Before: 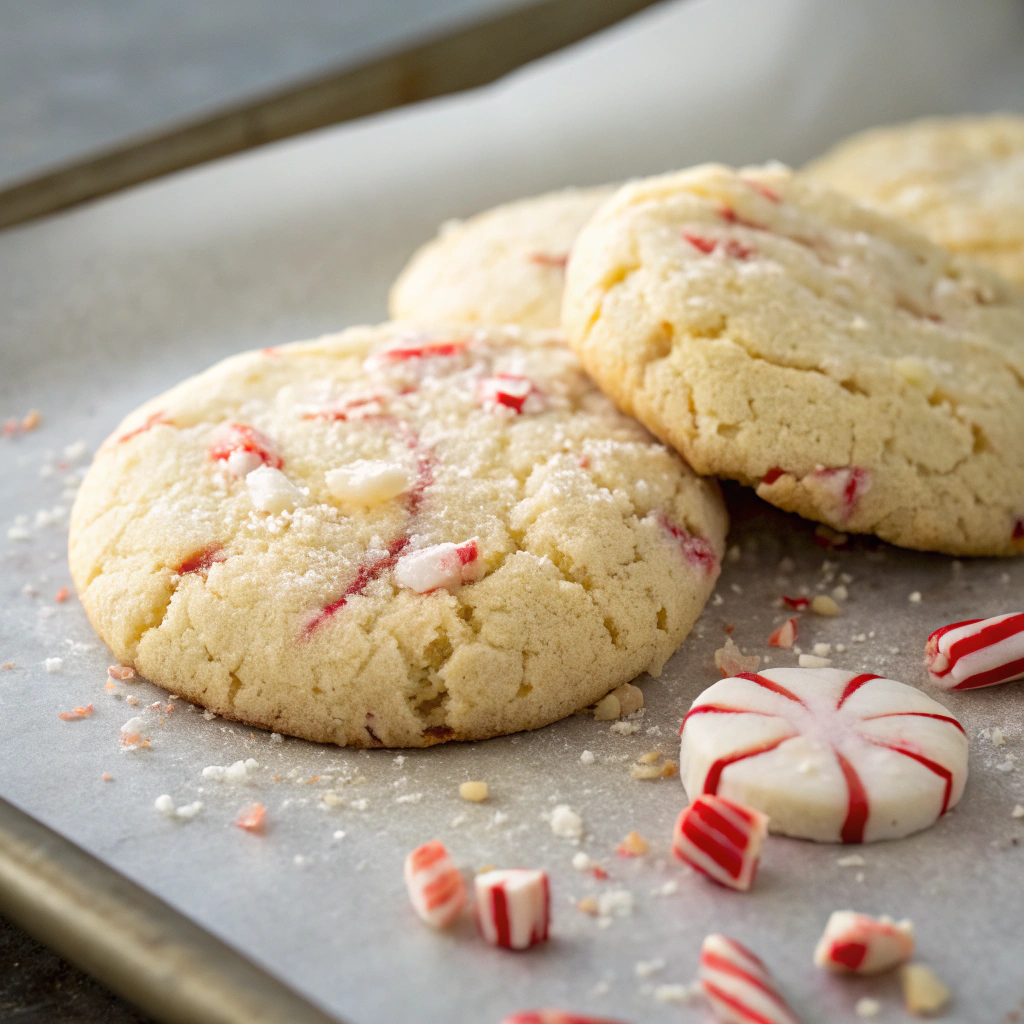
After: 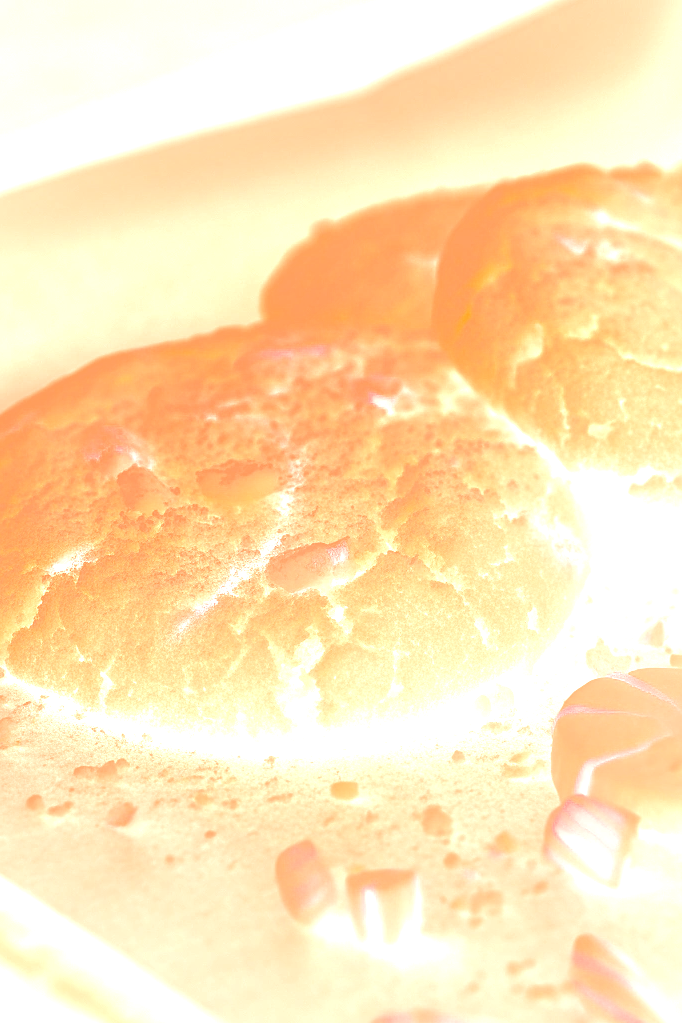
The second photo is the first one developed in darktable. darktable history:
crop and rotate: left 12.673%, right 20.66%
bloom: size 25%, threshold 5%, strength 90%
local contrast: highlights 100%, shadows 100%, detail 120%, midtone range 0.2
color calibration: illuminant as shot in camera, x 0.358, y 0.373, temperature 4628.91 K
shadows and highlights: shadows -10, white point adjustment 1.5, highlights 10
sharpen: amount 0.2
exposure: black level correction -0.071, exposure 0.5 EV, compensate highlight preservation false
white balance: red 1.467, blue 0.684
